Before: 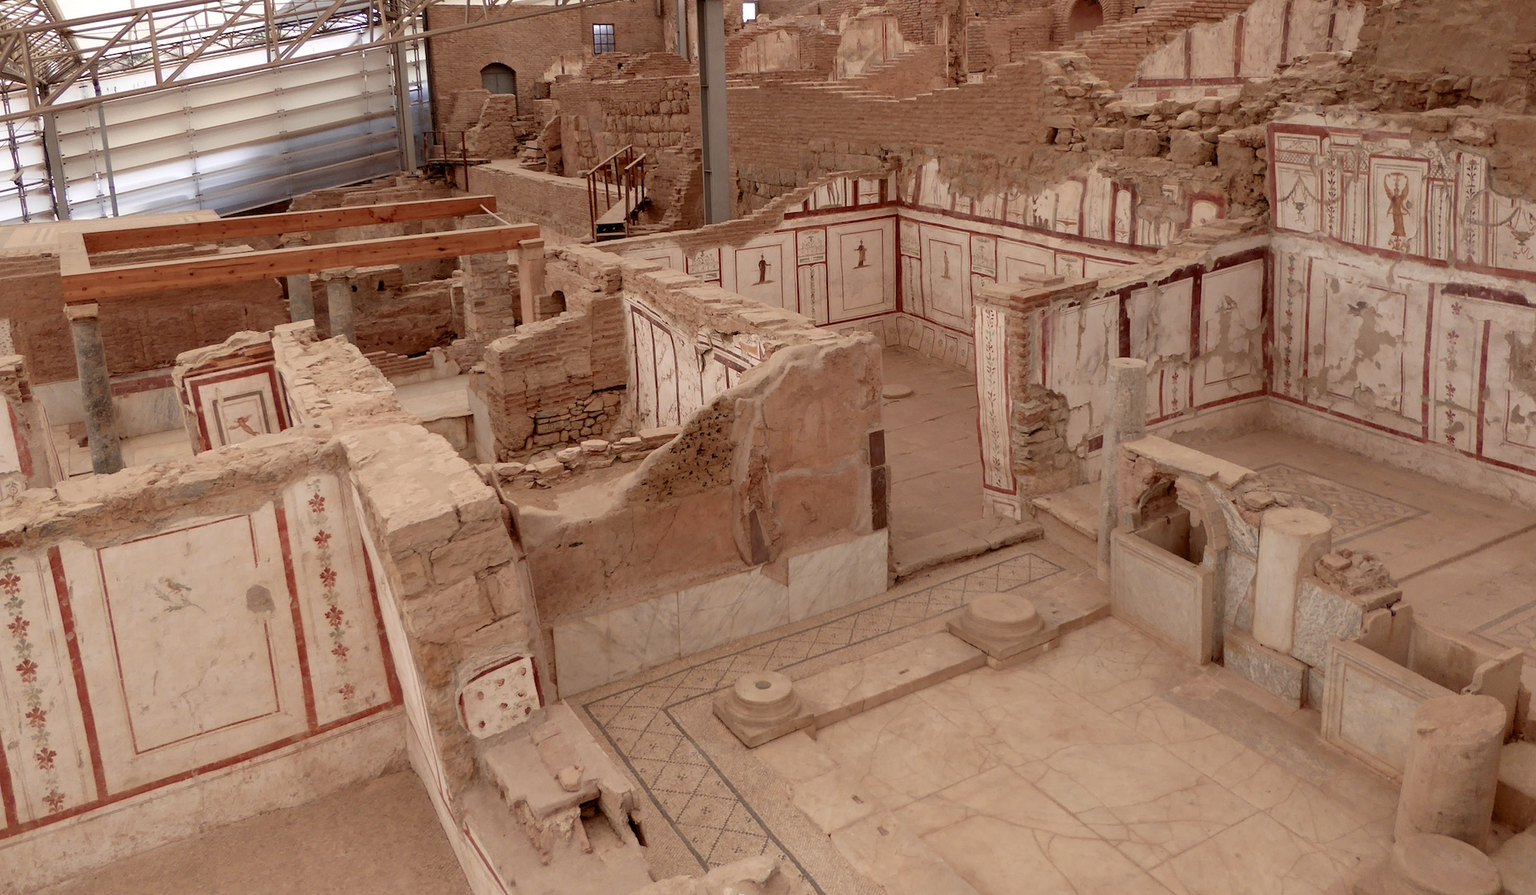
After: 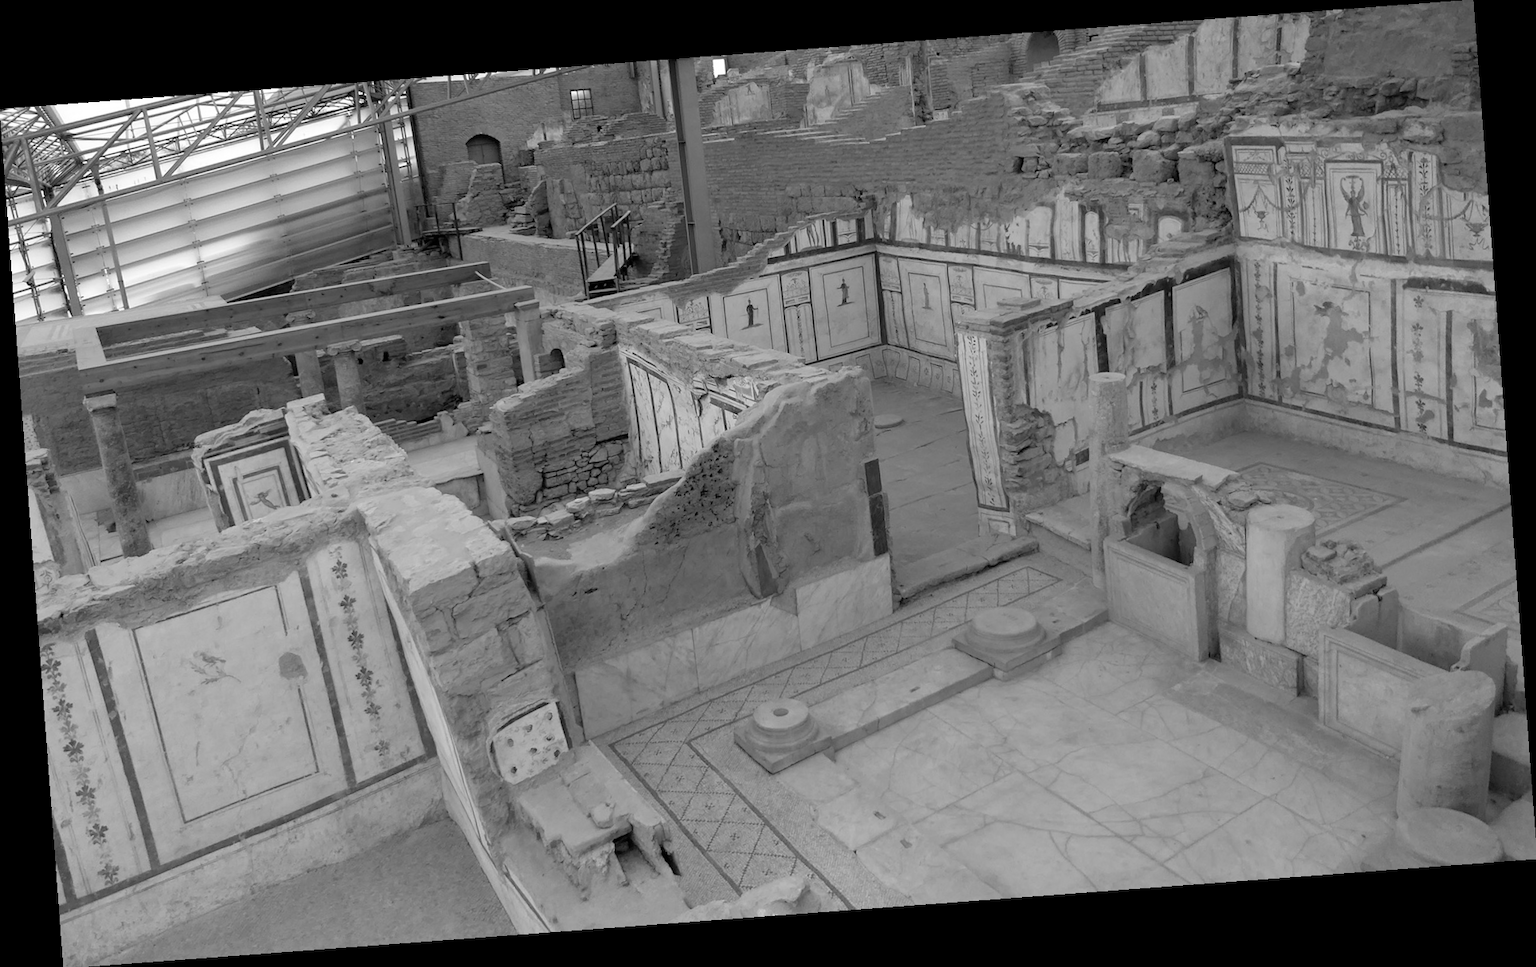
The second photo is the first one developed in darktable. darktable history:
monochrome: on, module defaults
rotate and perspective: rotation -4.25°, automatic cropping off
